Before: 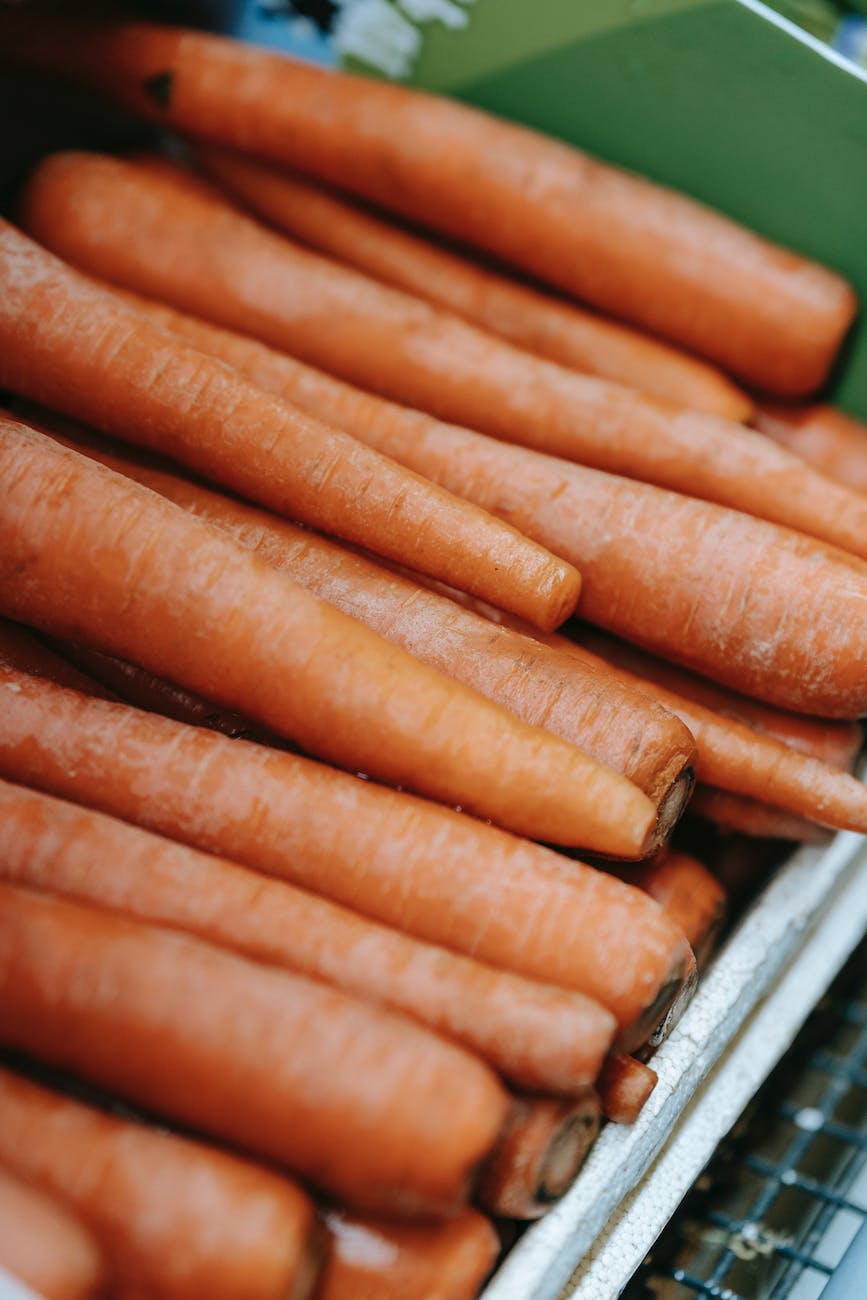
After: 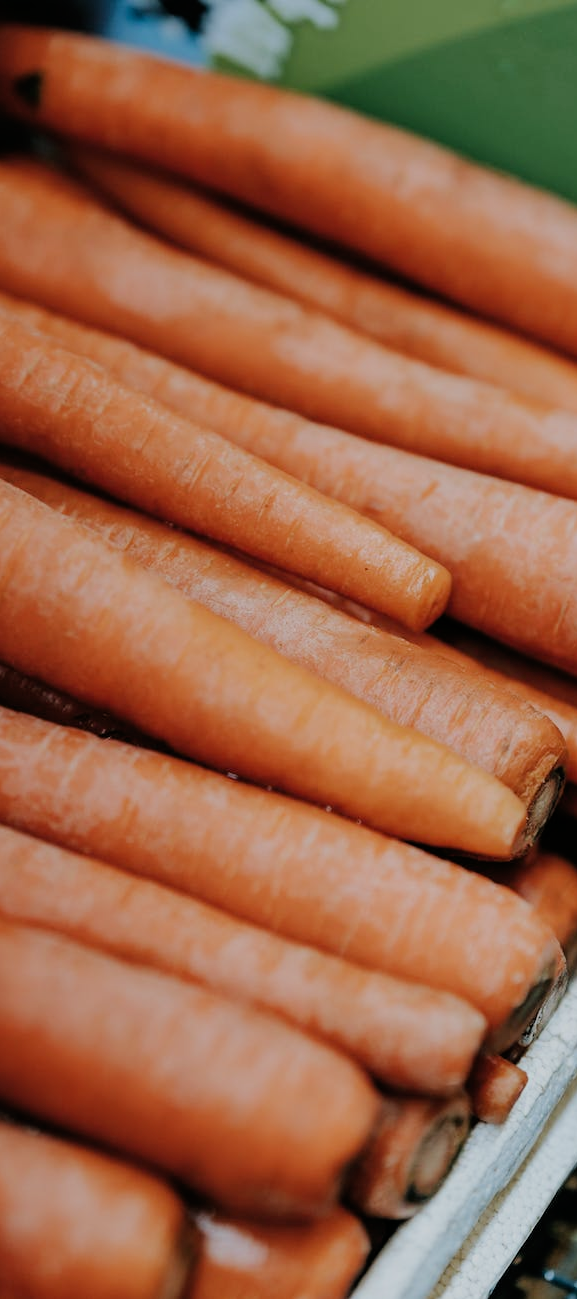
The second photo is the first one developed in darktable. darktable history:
crop and rotate: left 15.055%, right 18.278%
filmic rgb: black relative exposure -7.65 EV, white relative exposure 4.56 EV, hardness 3.61
